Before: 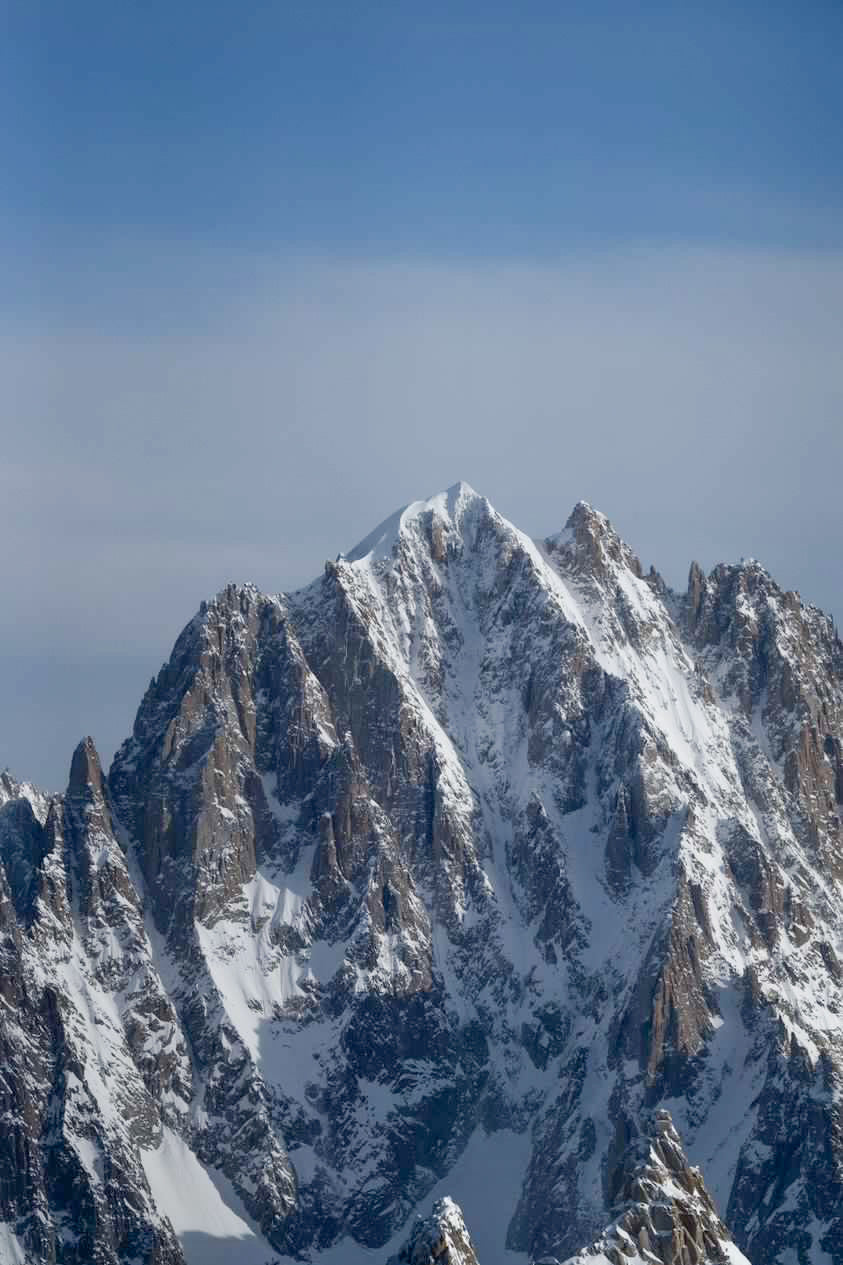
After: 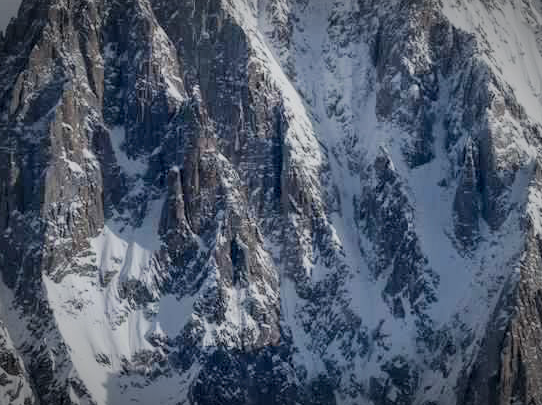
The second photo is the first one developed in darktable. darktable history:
filmic rgb: black relative exposure -7.15 EV, white relative exposure 5.36 EV, hardness 3.02, color science v6 (2022)
local contrast: detail 130%
vignetting: automatic ratio true
crop: left 18.091%, top 51.13%, right 17.525%, bottom 16.85%
